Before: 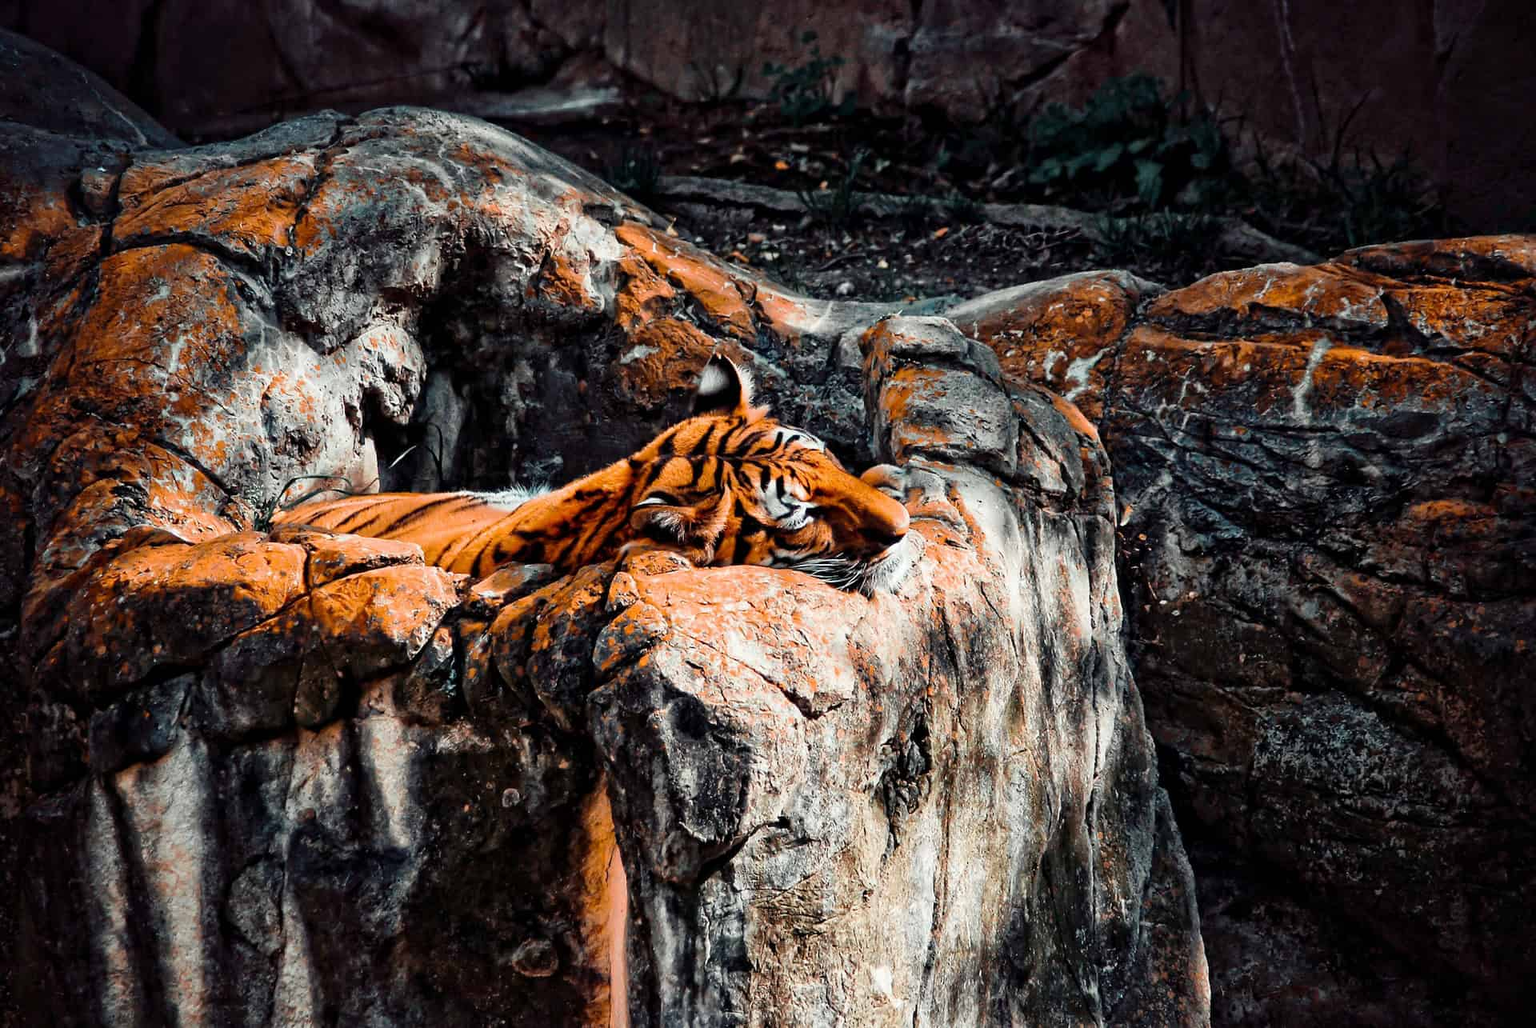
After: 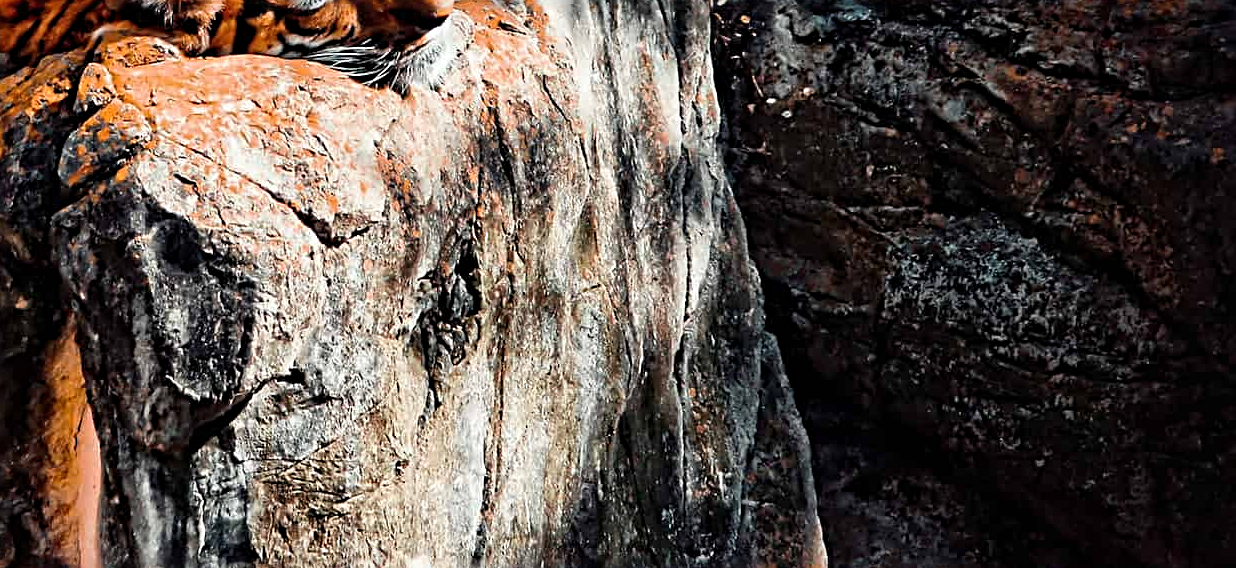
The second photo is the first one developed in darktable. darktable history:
crop and rotate: left 35.619%, top 50.803%, bottom 4.946%
sharpen: radius 3.961
